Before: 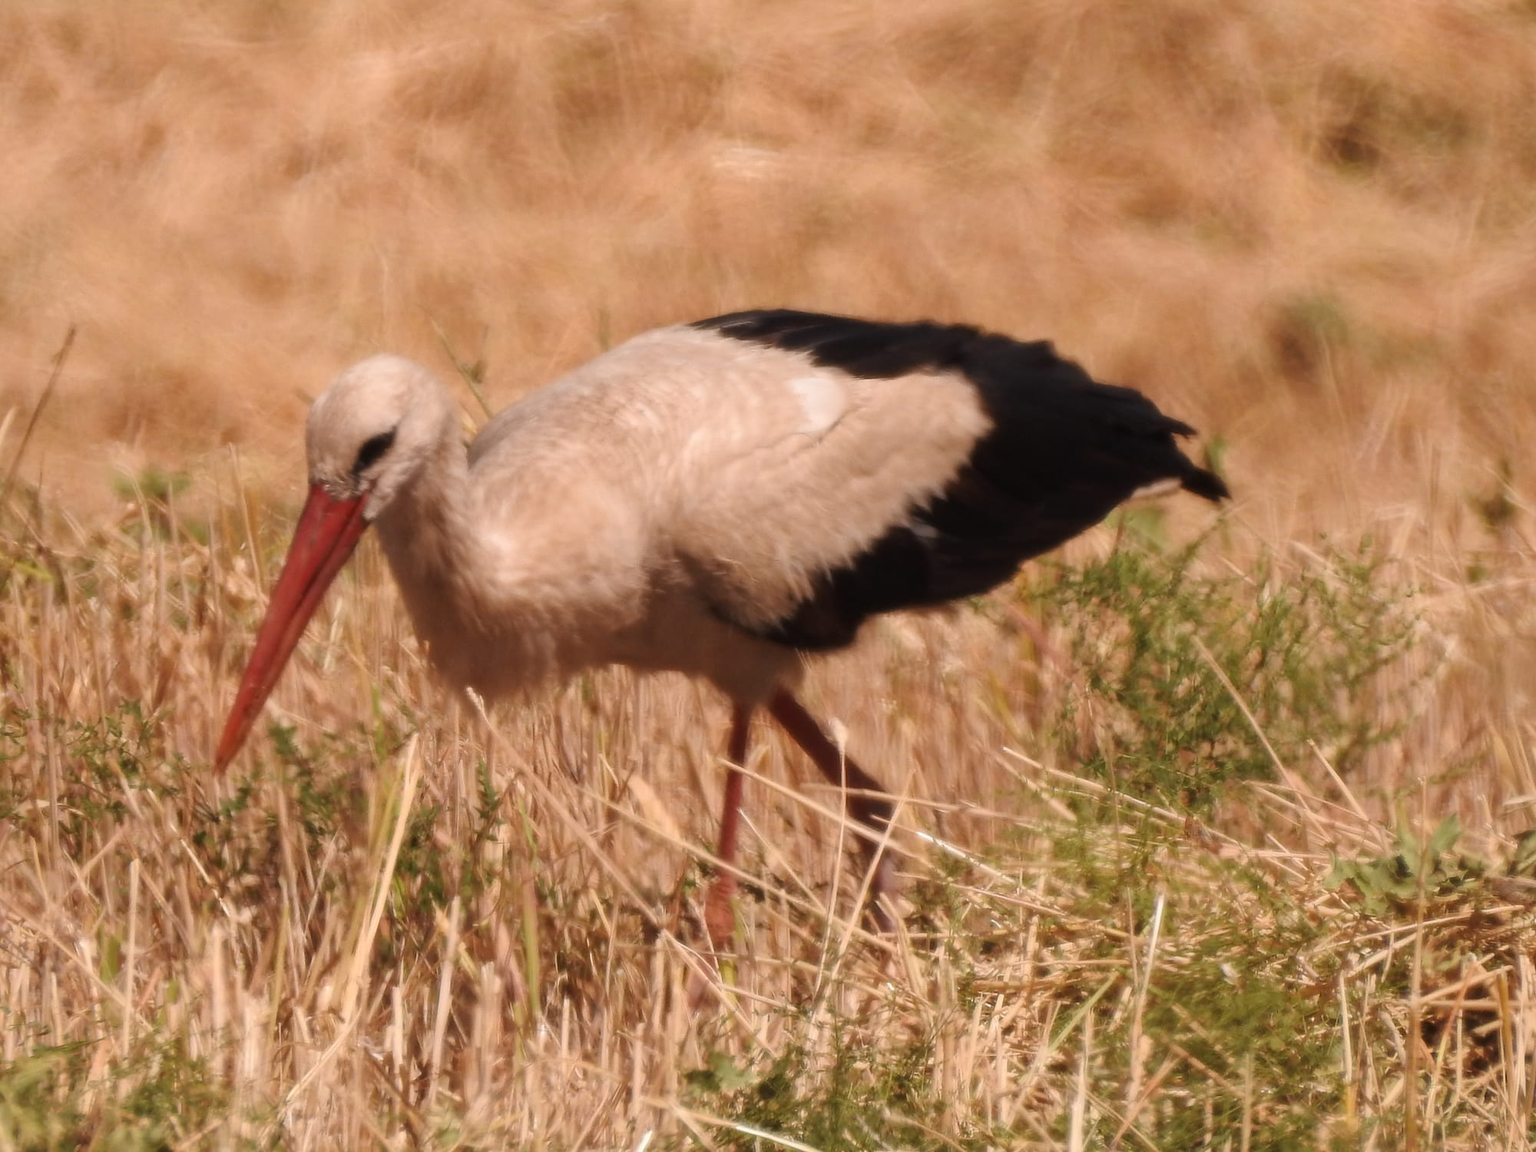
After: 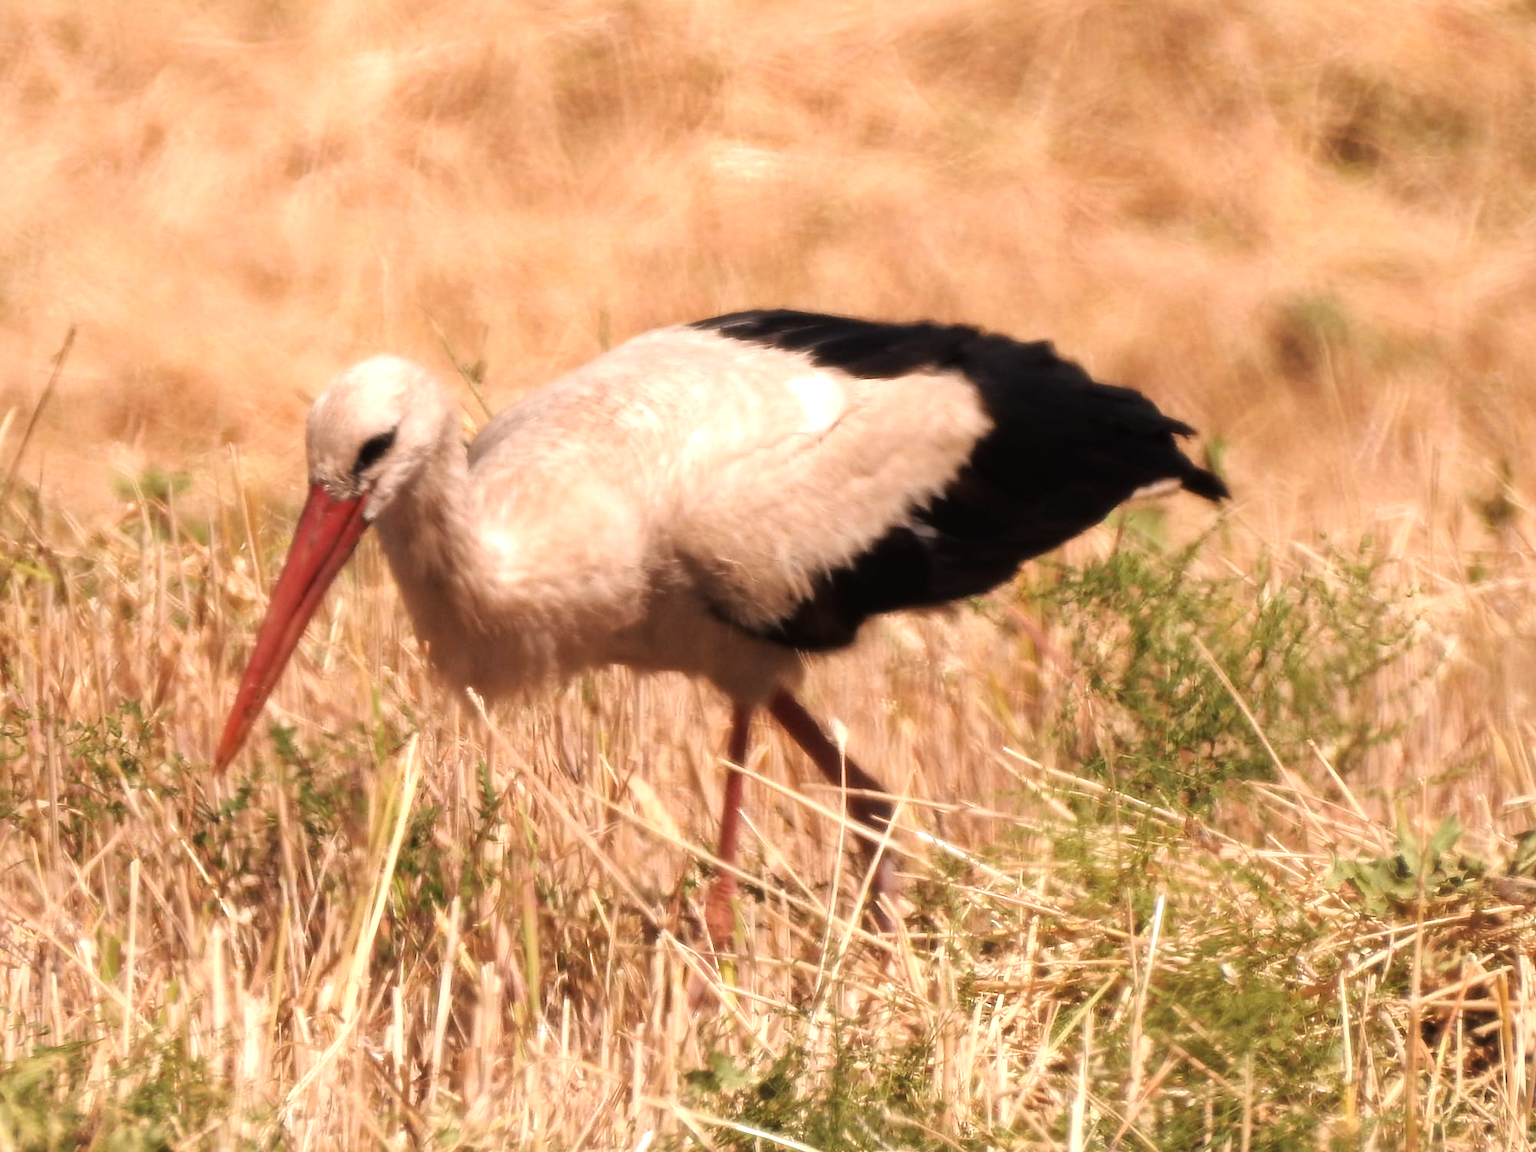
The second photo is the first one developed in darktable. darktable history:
tone equalizer: -8 EV -0.727 EV, -7 EV -0.729 EV, -6 EV -0.599 EV, -5 EV -0.42 EV, -3 EV 0.366 EV, -2 EV 0.6 EV, -1 EV 0.679 EV, +0 EV 0.778 EV
